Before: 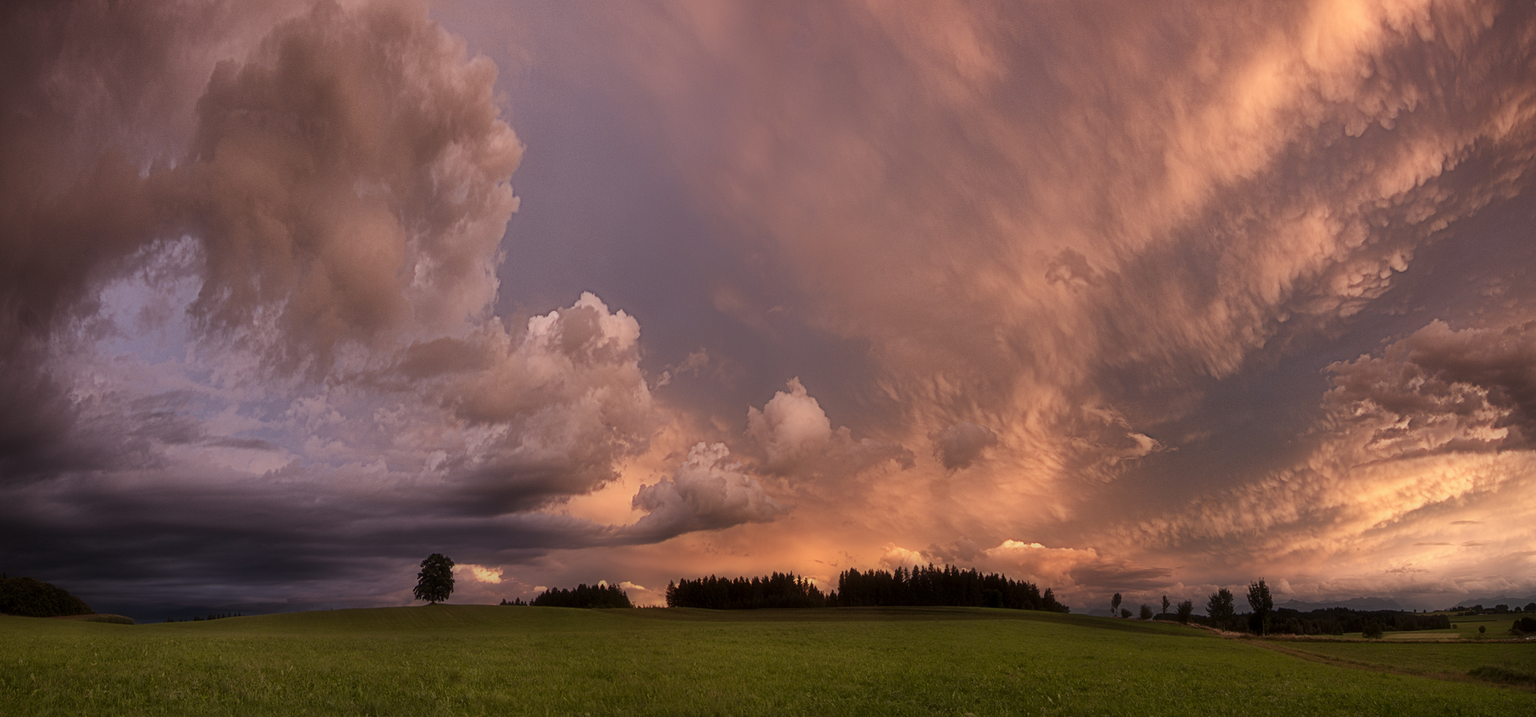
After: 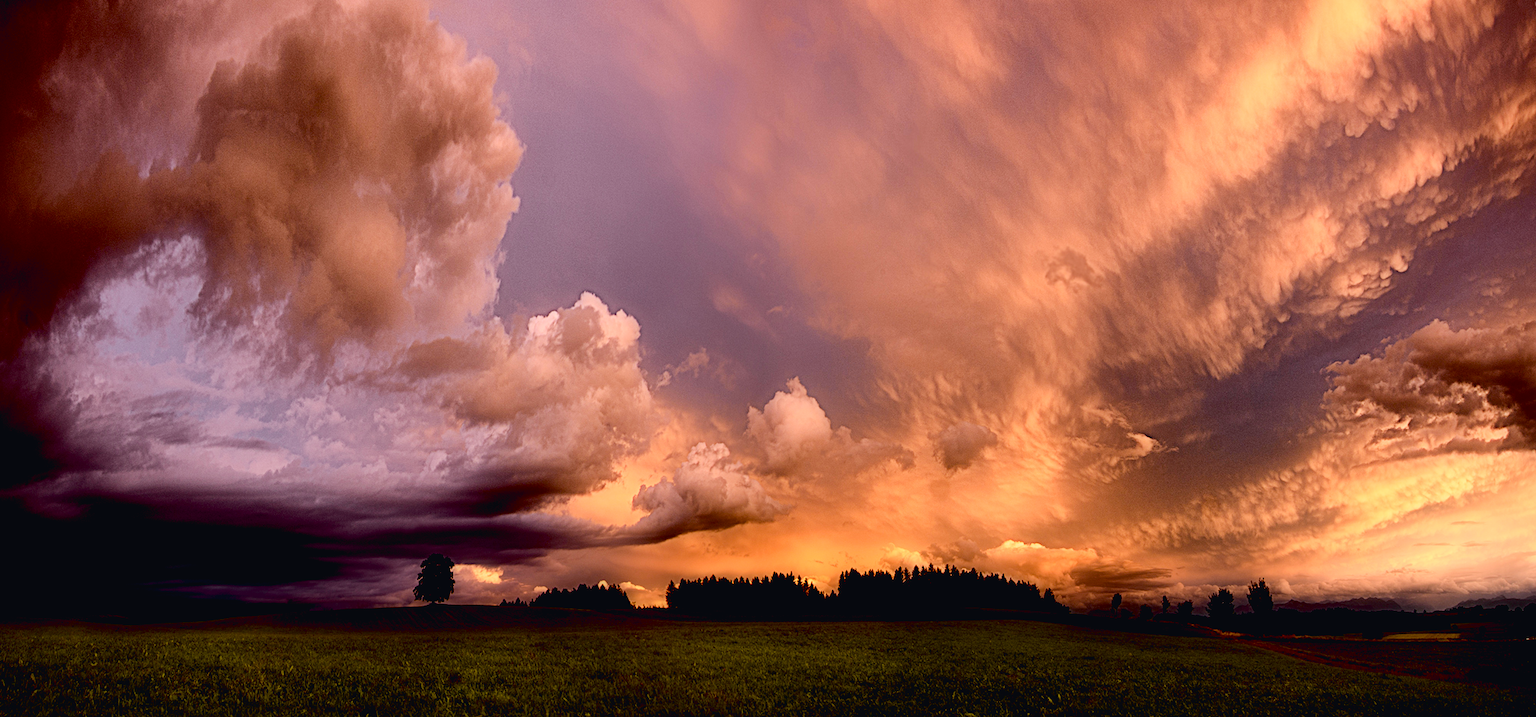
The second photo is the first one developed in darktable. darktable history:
color balance rgb: linear chroma grading › shadows 19.44%, linear chroma grading › highlights 3.42%, linear chroma grading › mid-tones 10.16%
tone curve: curves: ch0 [(0, 0.023) (0.104, 0.058) (0.21, 0.162) (0.469, 0.524) (0.579, 0.65) (0.725, 0.8) (0.858, 0.903) (1, 0.974)]; ch1 [(0, 0) (0.414, 0.395) (0.447, 0.447) (0.502, 0.501) (0.521, 0.512) (0.57, 0.563) (0.618, 0.61) (0.654, 0.642) (1, 1)]; ch2 [(0, 0) (0.356, 0.408) (0.437, 0.453) (0.492, 0.485) (0.524, 0.508) (0.566, 0.567) (0.595, 0.604) (1, 1)], color space Lab, independent channels, preserve colors none
exposure: black level correction 0.031, exposure 0.304 EV, compensate highlight preservation false
